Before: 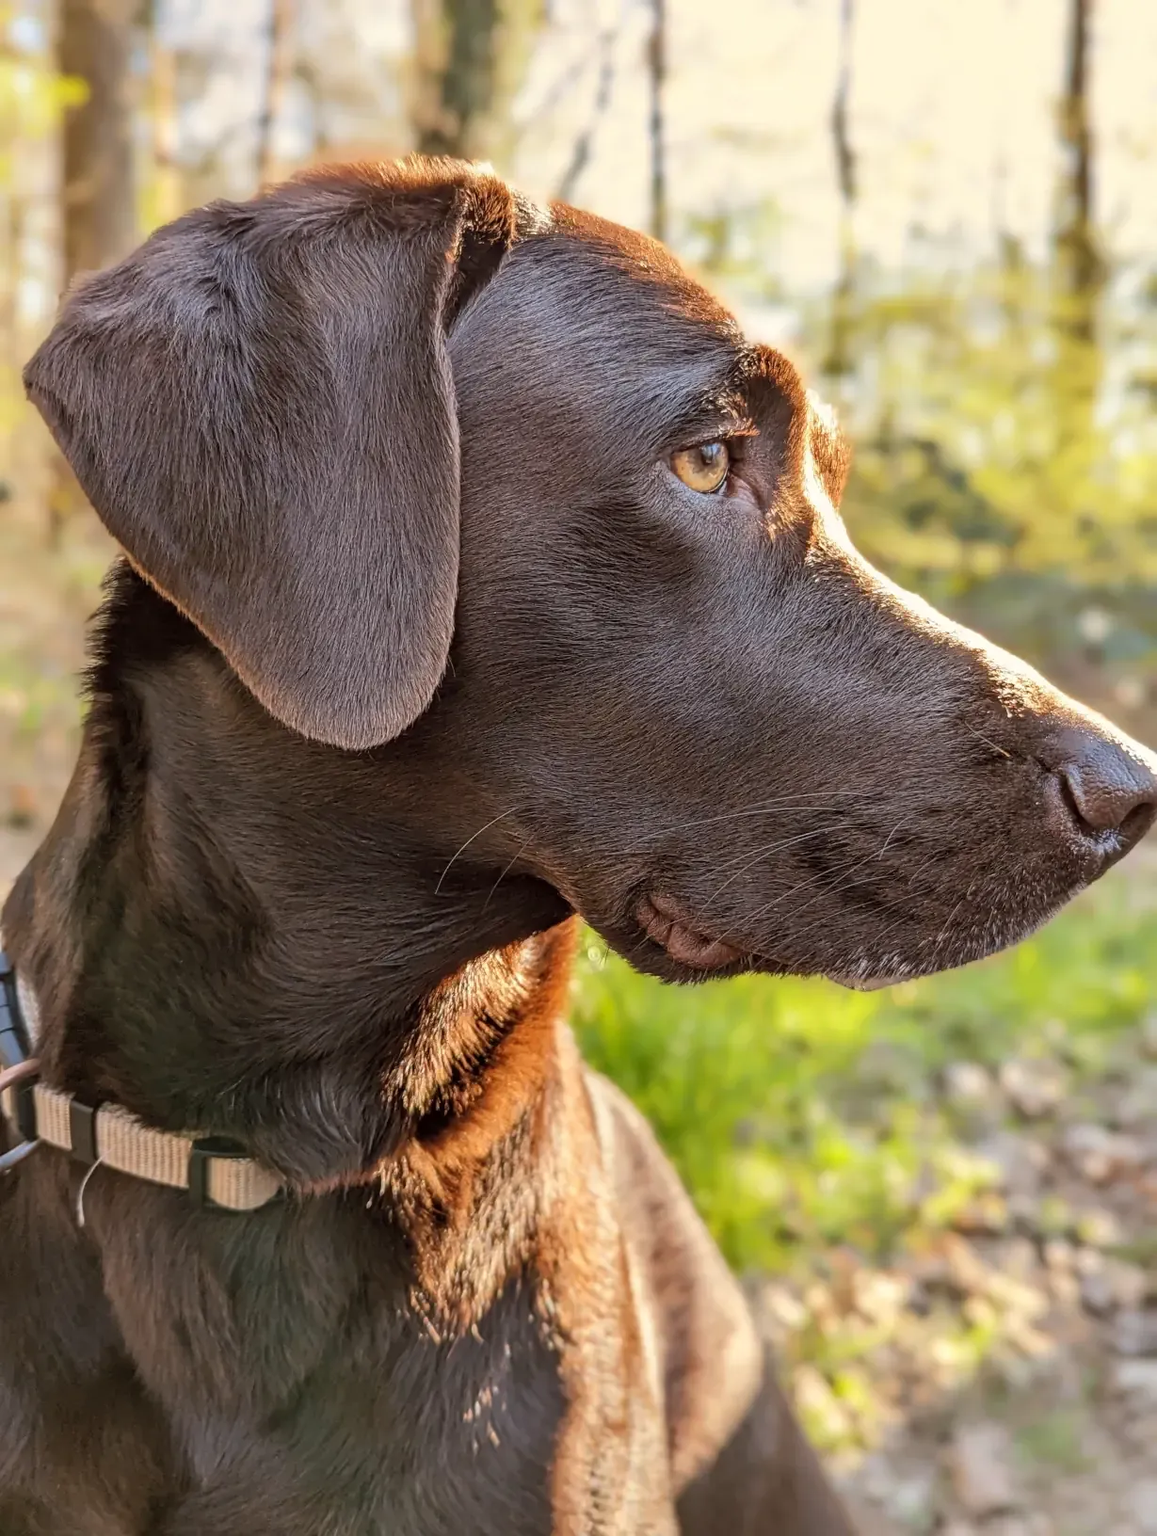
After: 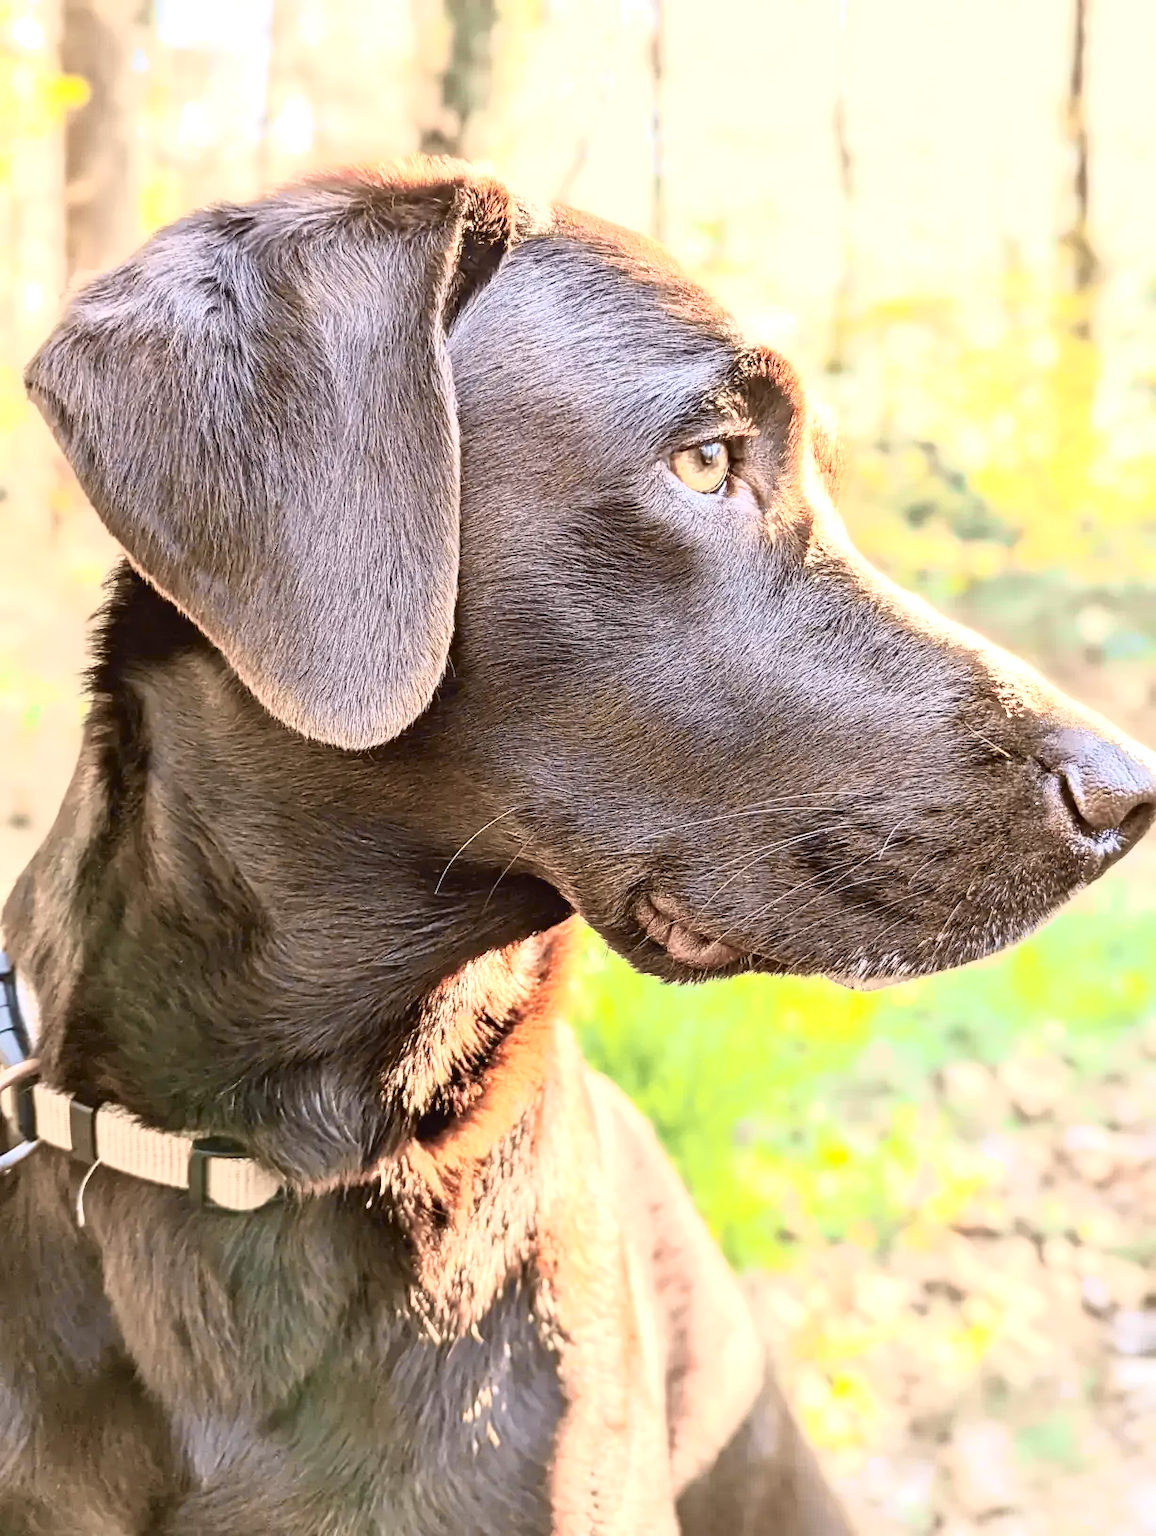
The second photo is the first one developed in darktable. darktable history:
tone curve: curves: ch0 [(0, 0.039) (0.104, 0.094) (0.285, 0.301) (0.673, 0.796) (0.845, 0.932) (0.994, 0.971)]; ch1 [(0, 0) (0.356, 0.385) (0.424, 0.405) (0.498, 0.502) (0.586, 0.57) (0.657, 0.642) (1, 1)]; ch2 [(0, 0) (0.424, 0.438) (0.46, 0.453) (0.515, 0.505) (0.557, 0.57) (0.612, 0.583) (0.722, 0.67) (1, 1)], color space Lab, independent channels, preserve colors none
exposure: black level correction 0.001, exposure 1.129 EV, compensate exposure bias true, compensate highlight preservation false
